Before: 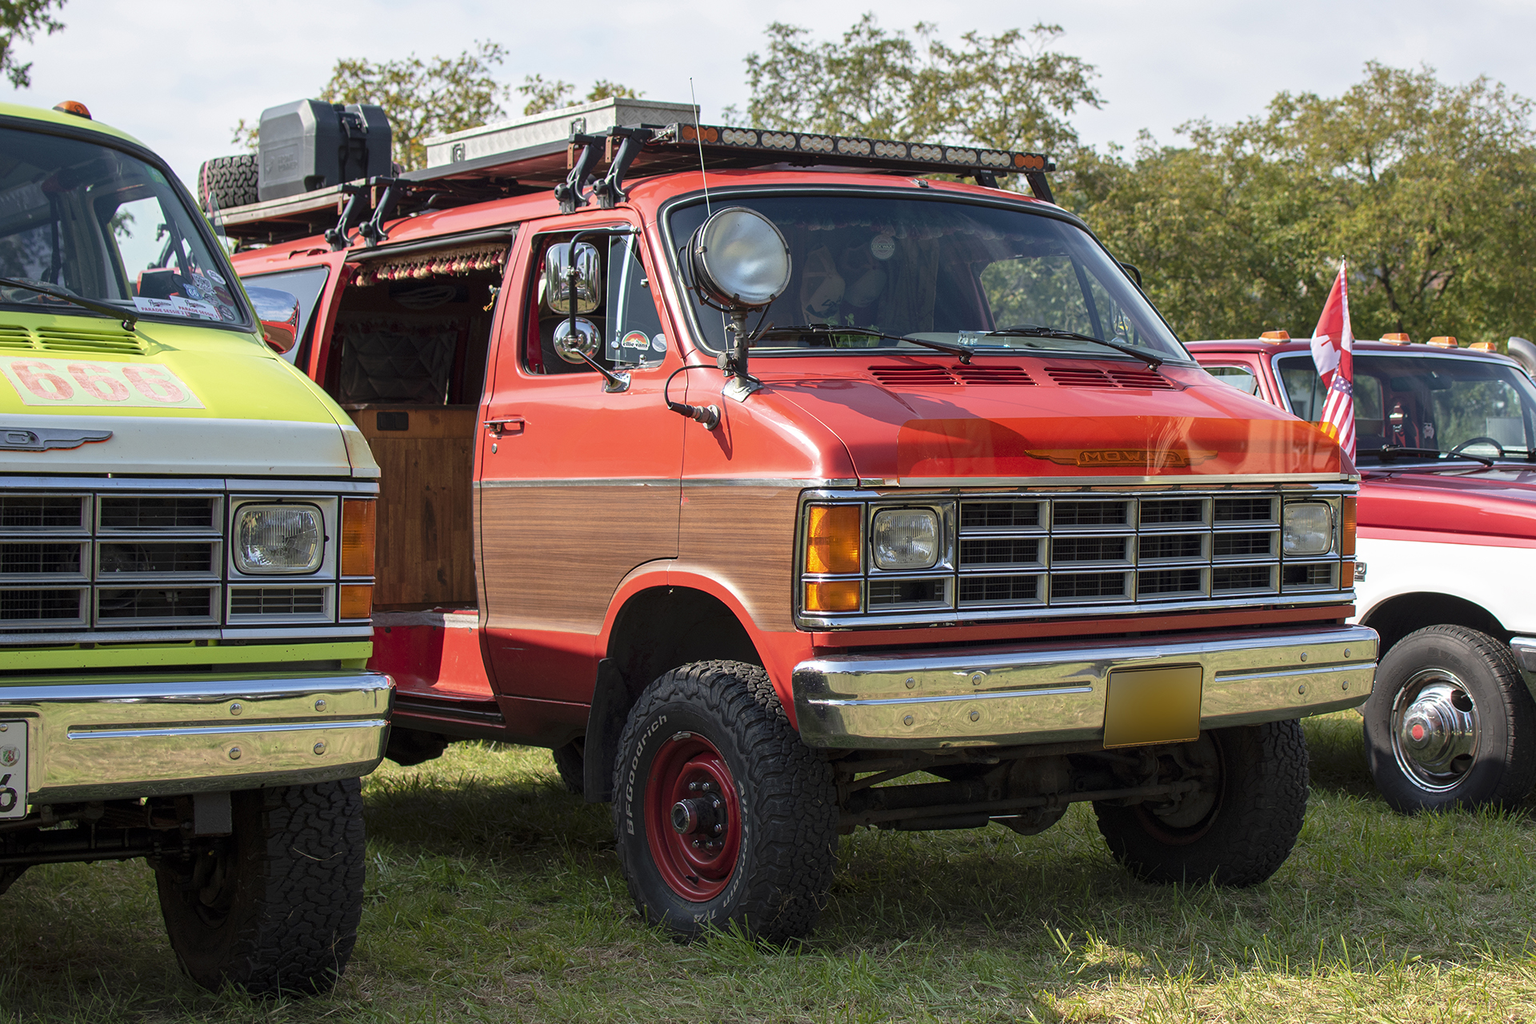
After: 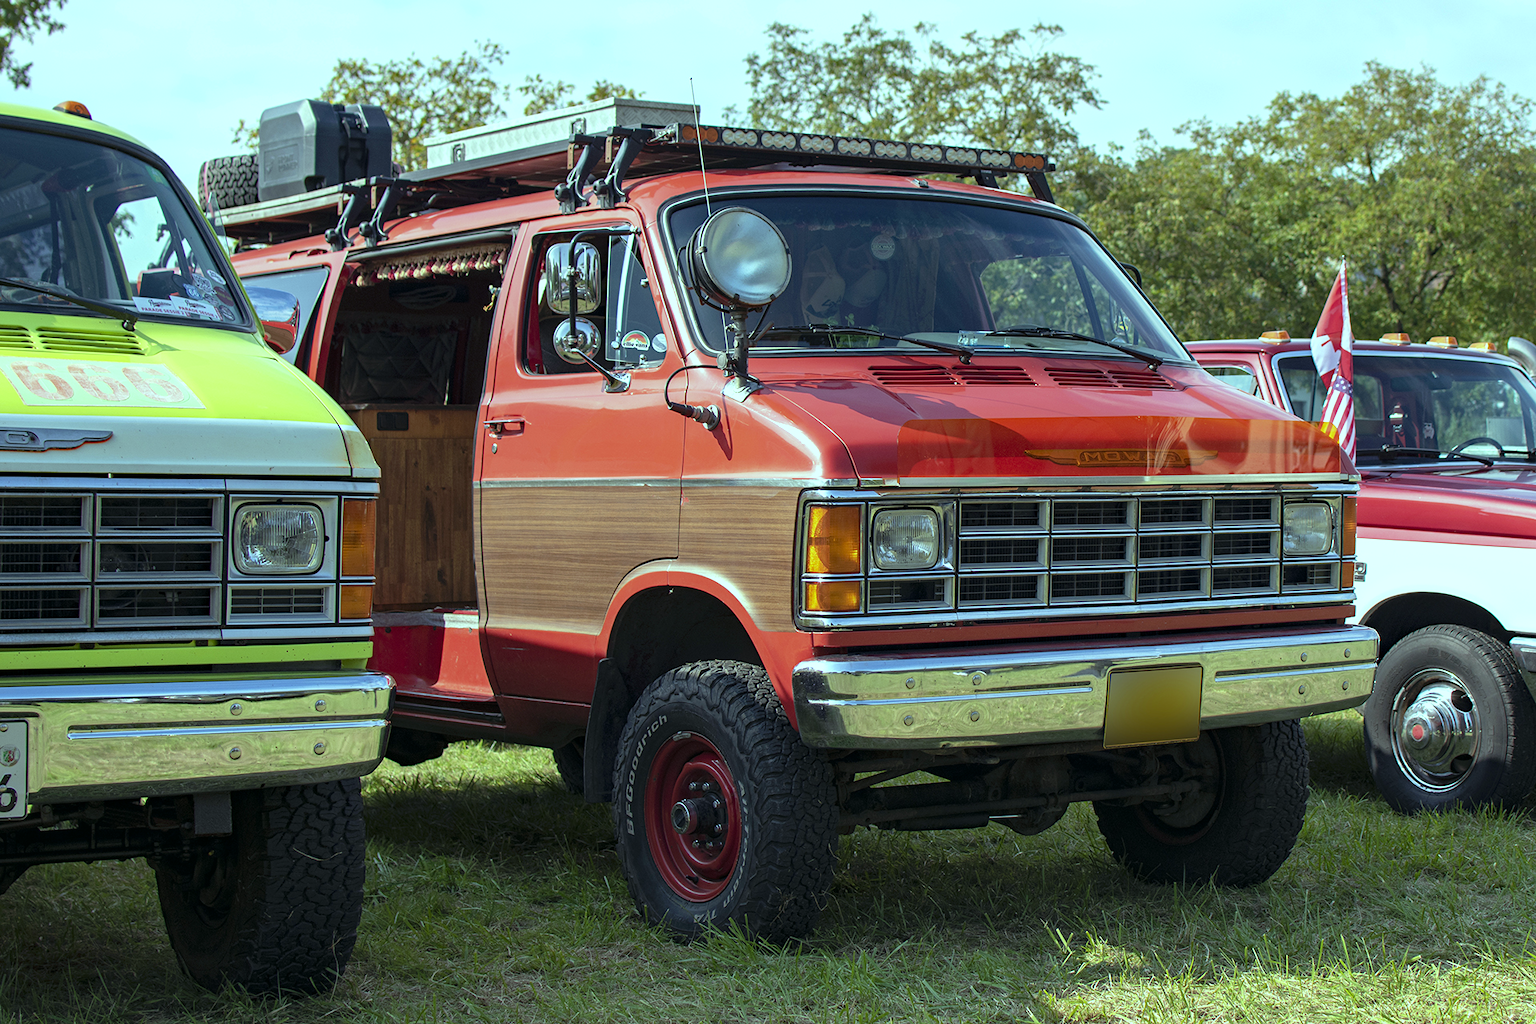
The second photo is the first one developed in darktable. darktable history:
color balance: mode lift, gamma, gain (sRGB), lift [0.997, 0.979, 1.021, 1.011], gamma [1, 1.084, 0.916, 0.998], gain [1, 0.87, 1.13, 1.101], contrast 4.55%, contrast fulcrum 38.24%, output saturation 104.09%
haze removal: compatibility mode true, adaptive false
